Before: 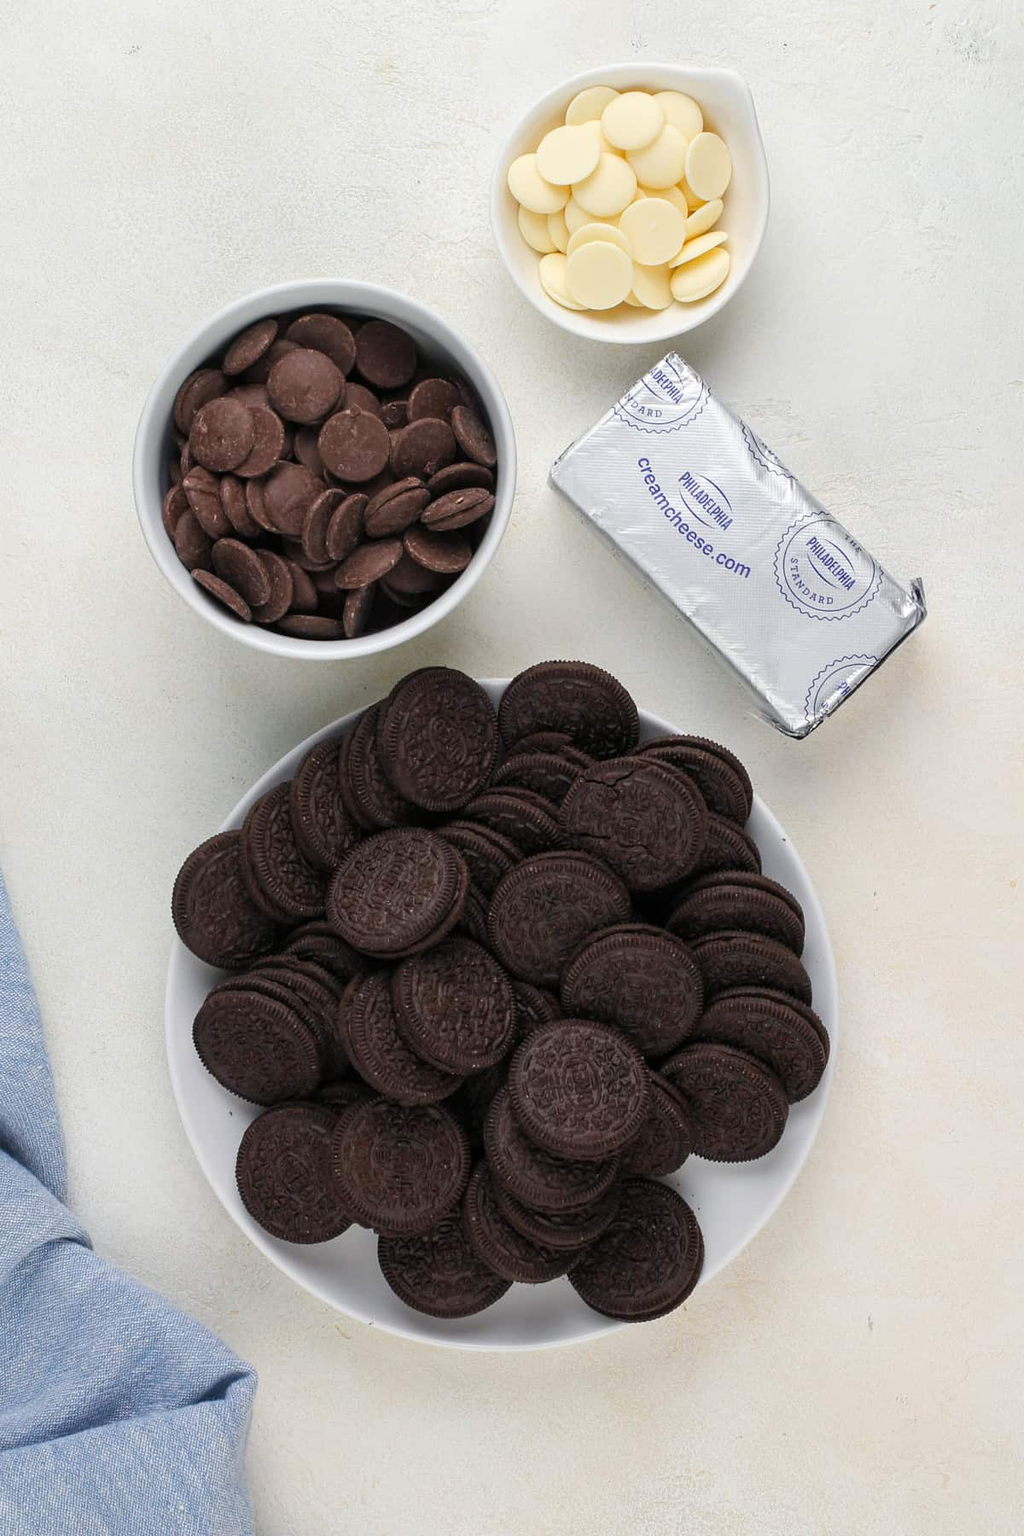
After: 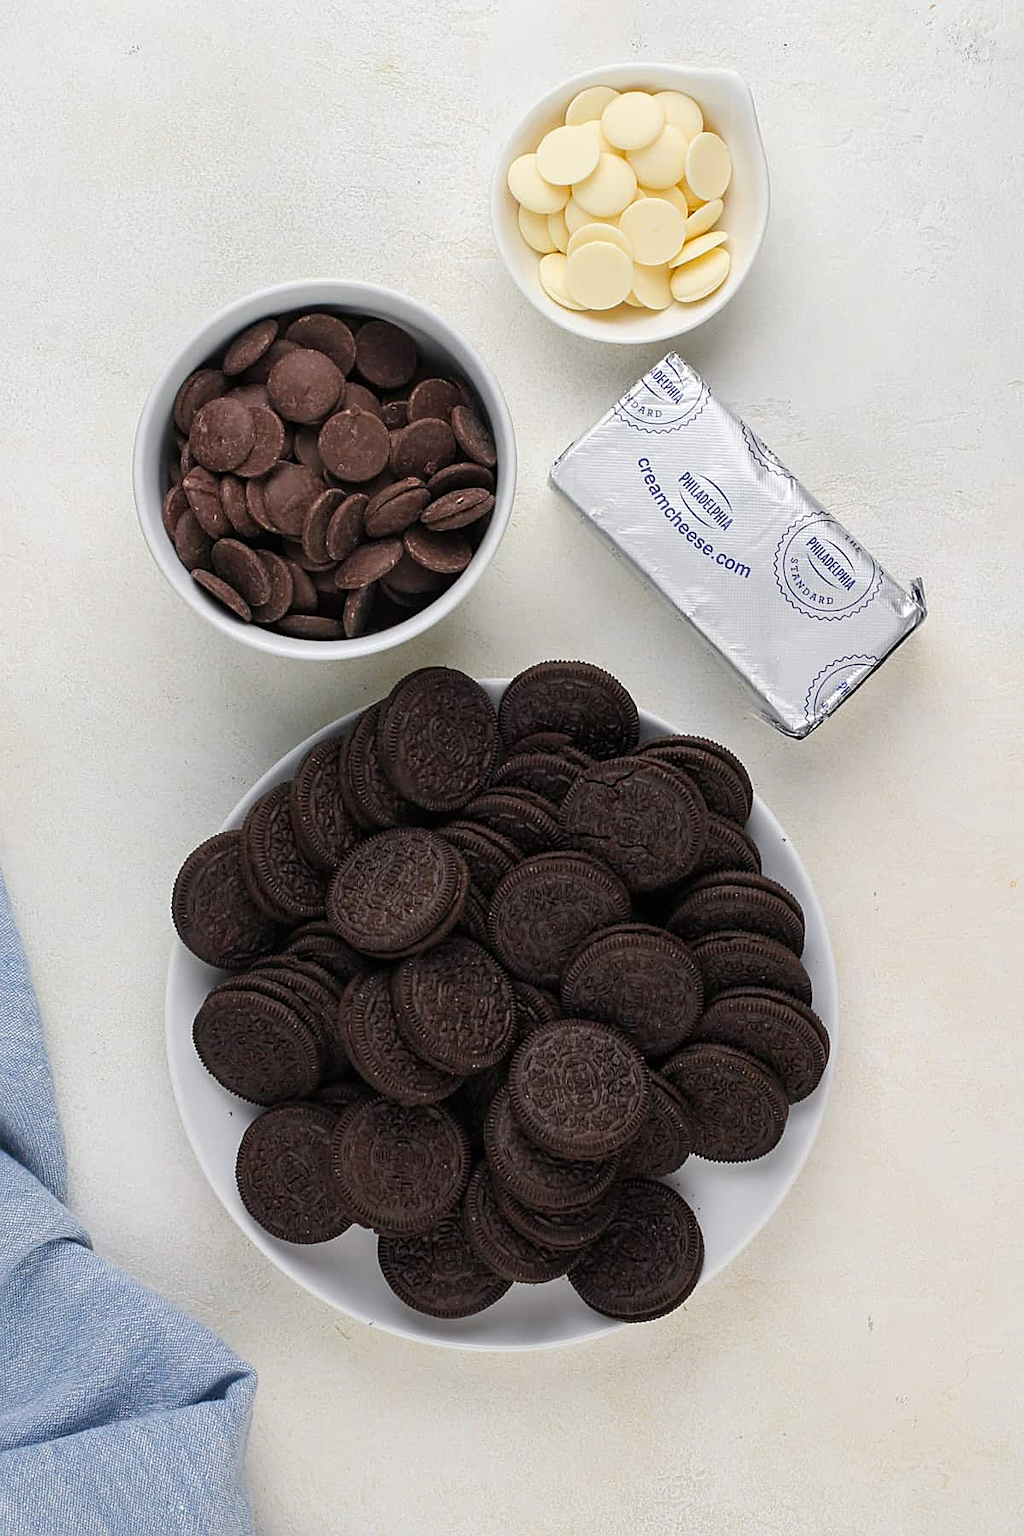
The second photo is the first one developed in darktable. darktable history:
exposure: exposure -0.041 EV, compensate highlight preservation false
white balance: emerald 1
sharpen: on, module defaults
